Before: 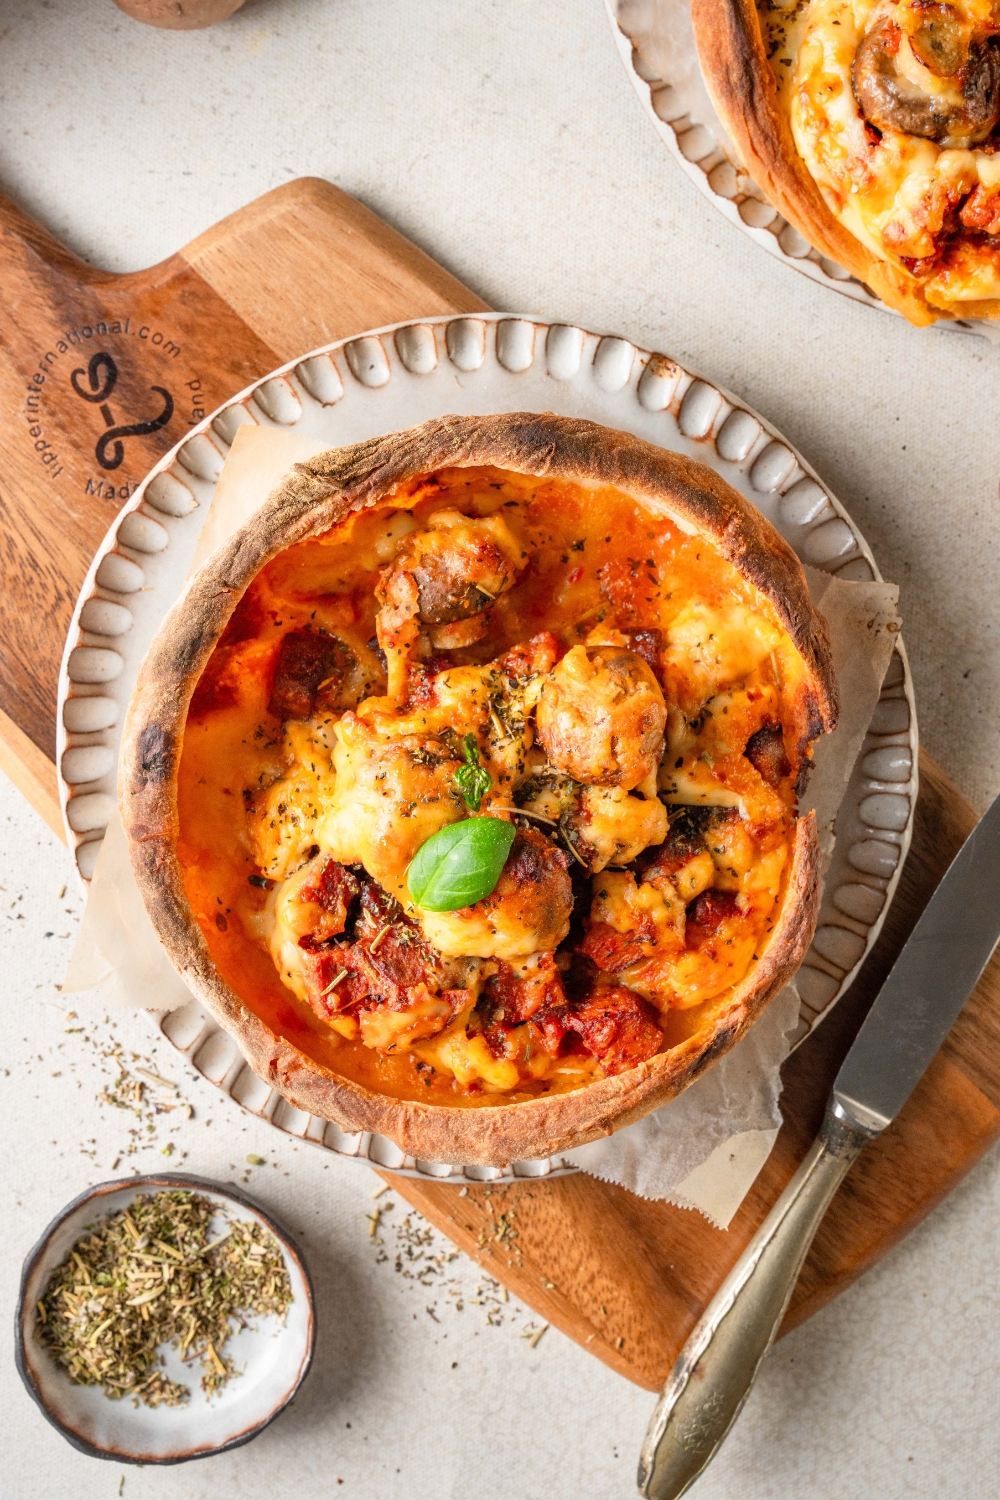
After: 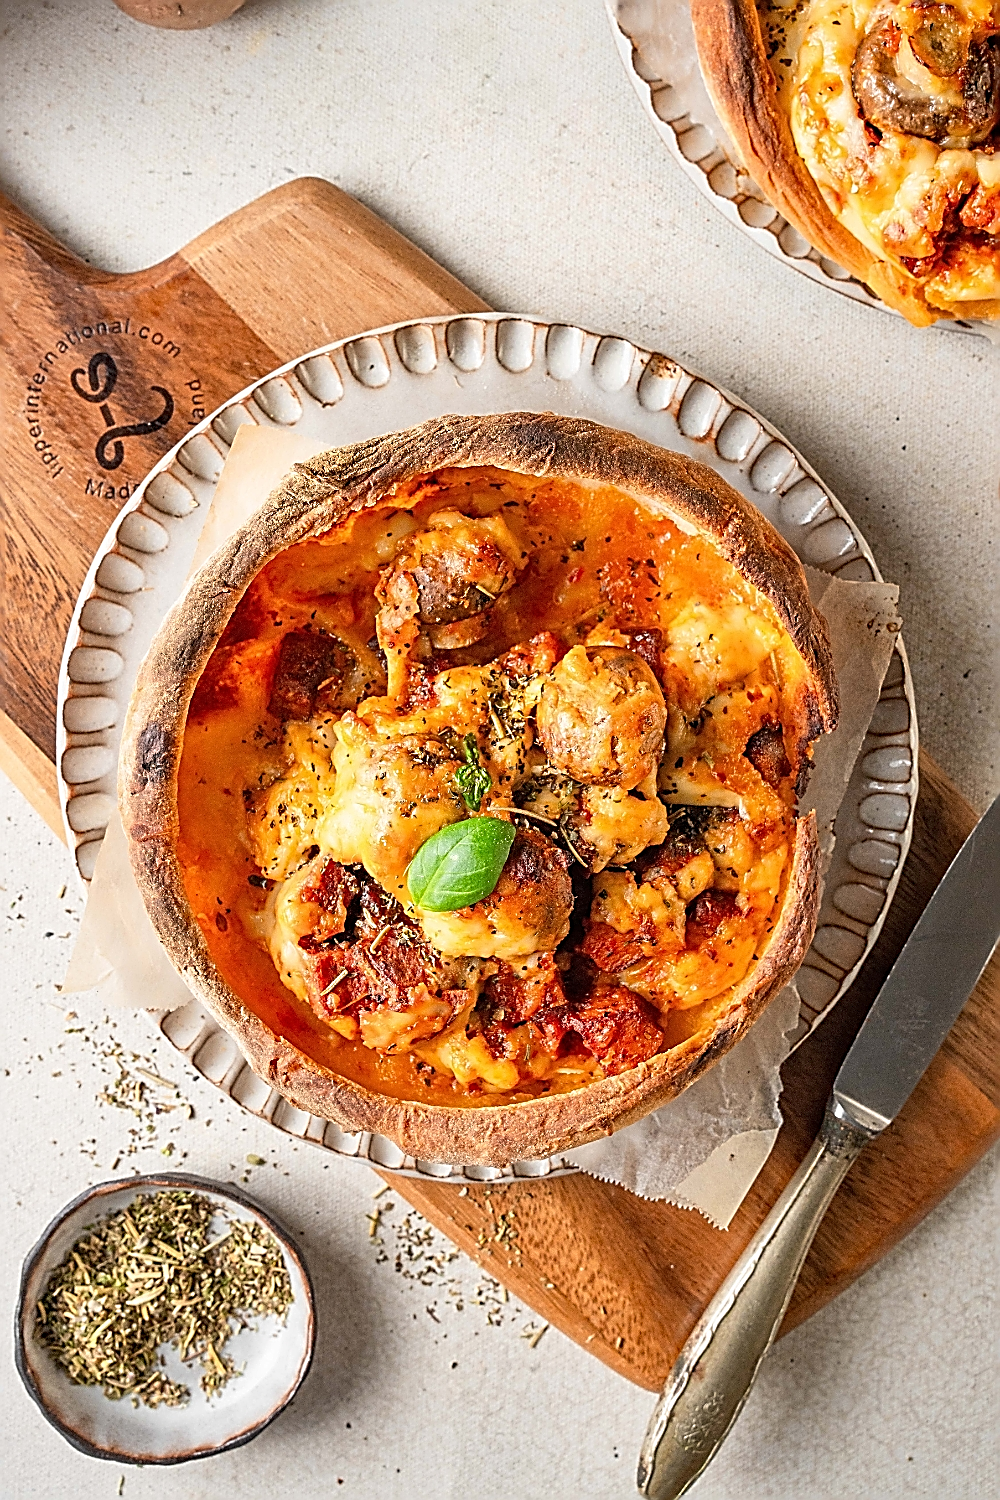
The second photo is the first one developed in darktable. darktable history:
sharpen: amount 1.867
